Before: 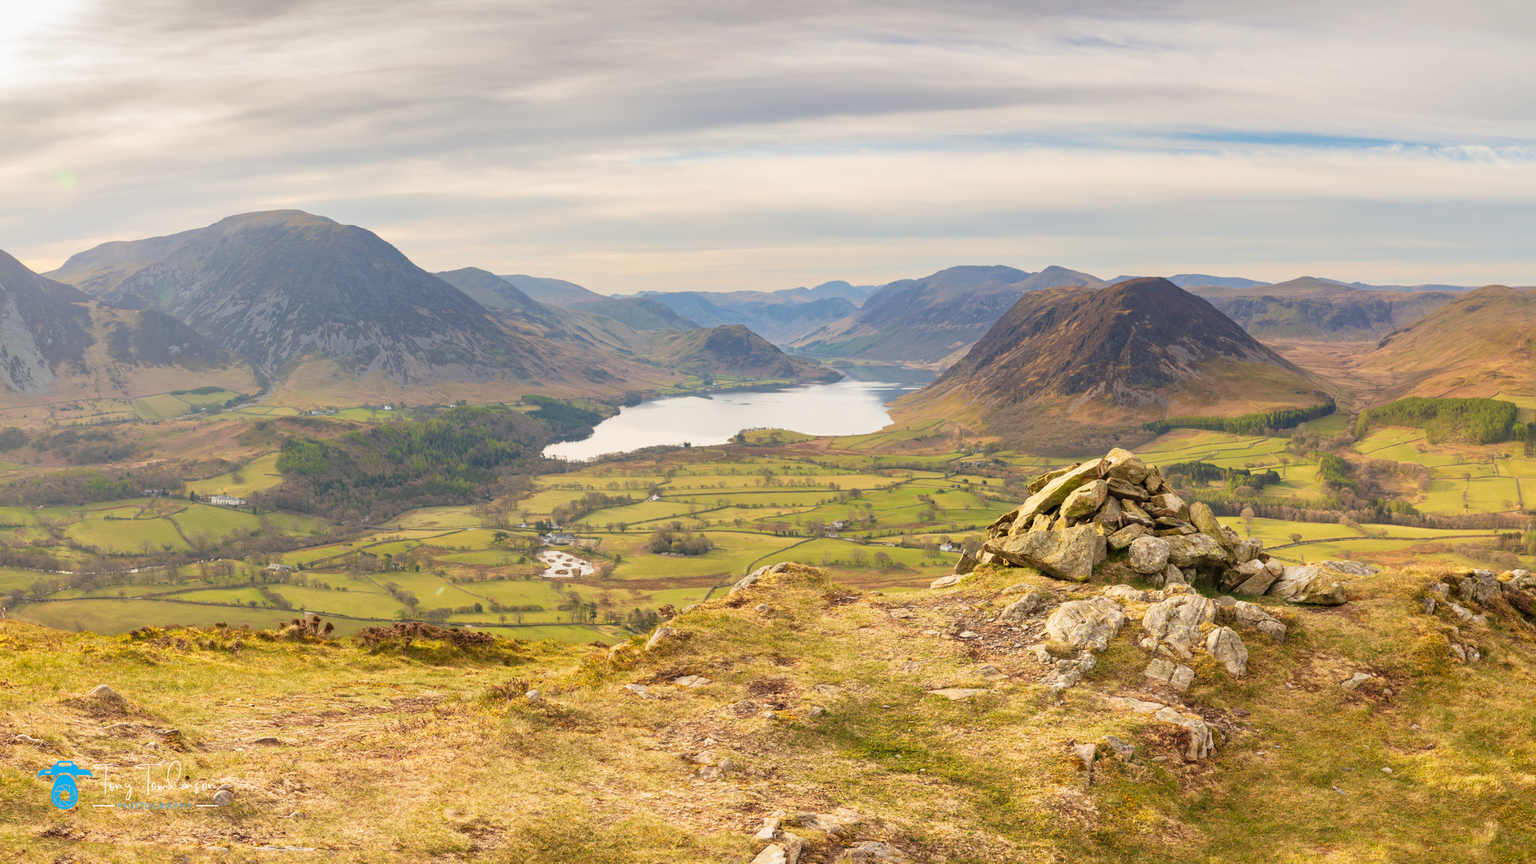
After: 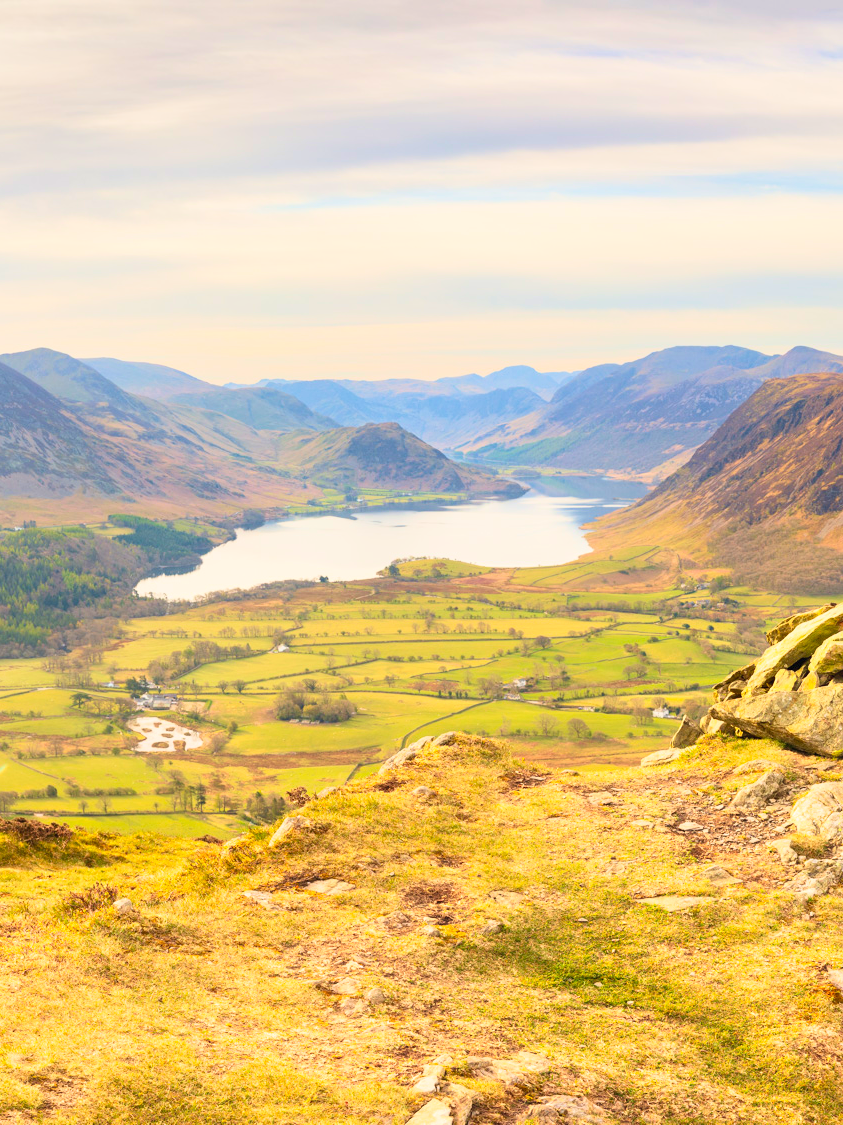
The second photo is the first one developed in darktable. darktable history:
contrast brightness saturation: contrast 0.24, brightness 0.26, saturation 0.39
velvia: on, module defaults
crop: left 28.583%, right 29.231%
